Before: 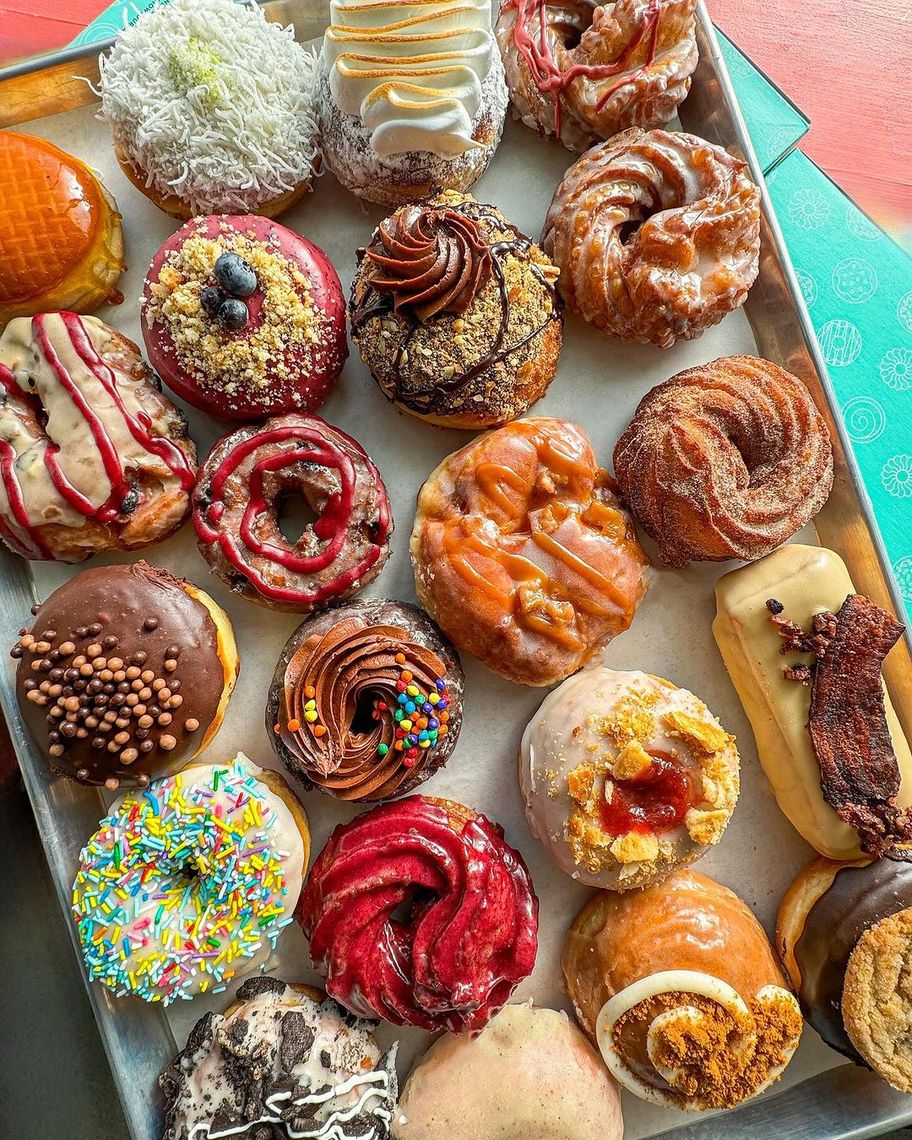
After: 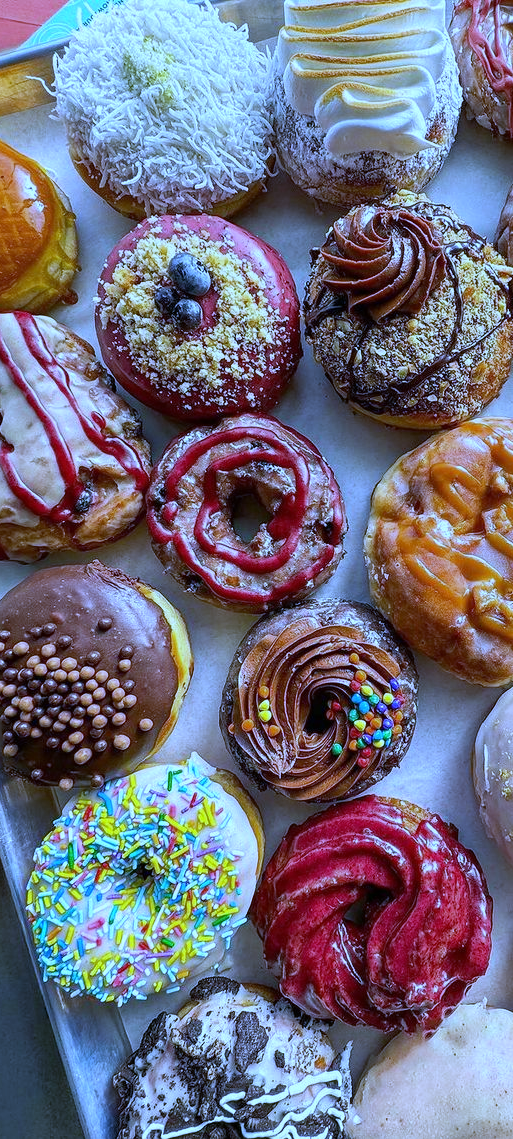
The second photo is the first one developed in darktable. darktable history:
white balance: red 0.766, blue 1.537
crop: left 5.114%, right 38.589%
